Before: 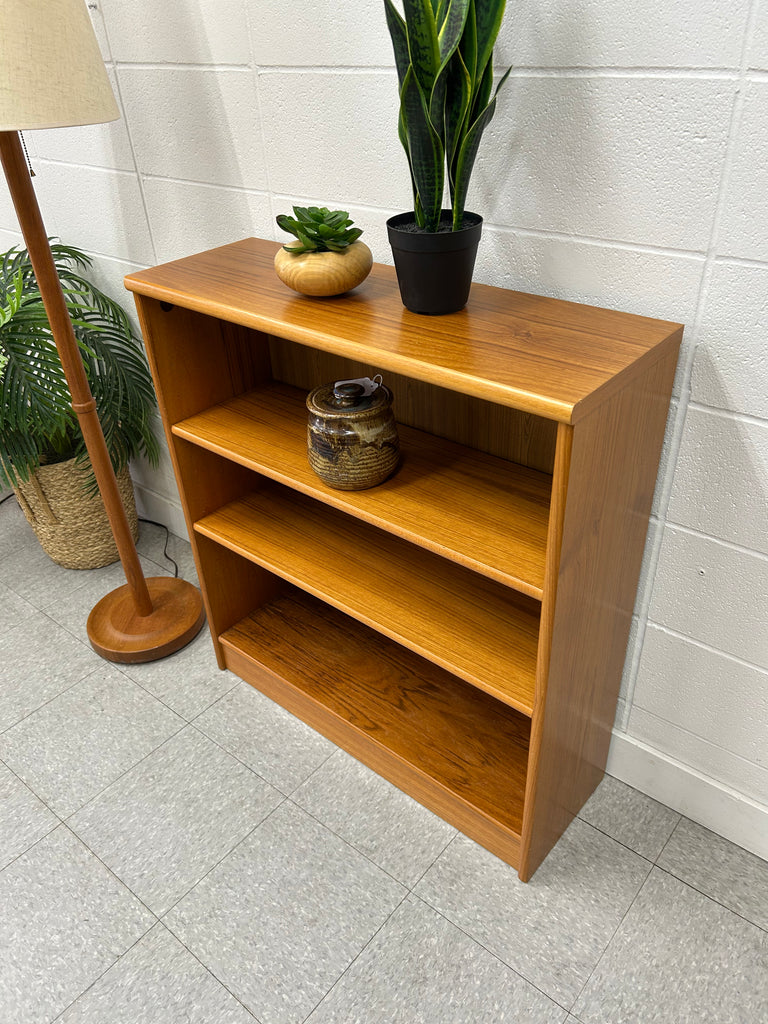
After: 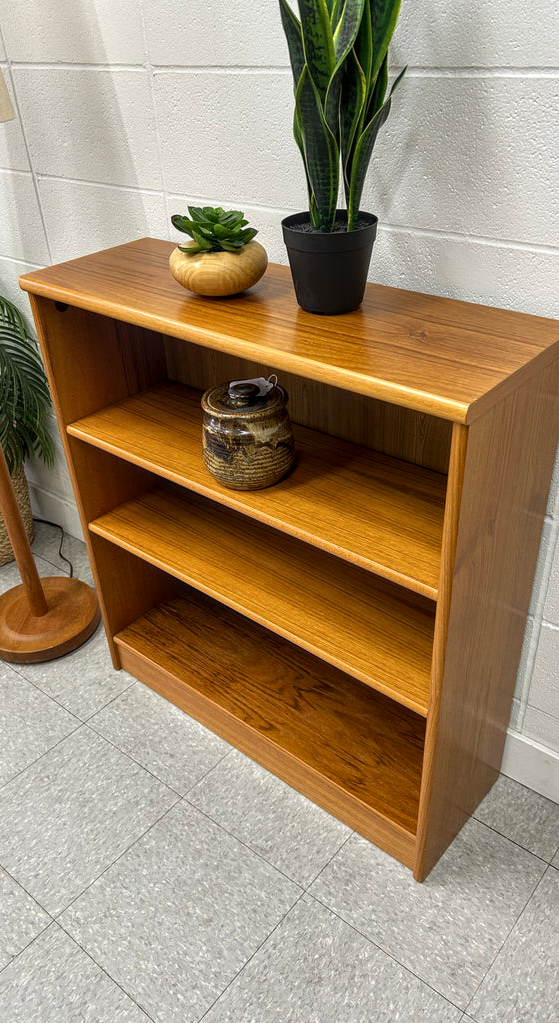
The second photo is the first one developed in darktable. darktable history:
crop: left 13.69%, top 0%, right 13.465%
local contrast: on, module defaults
